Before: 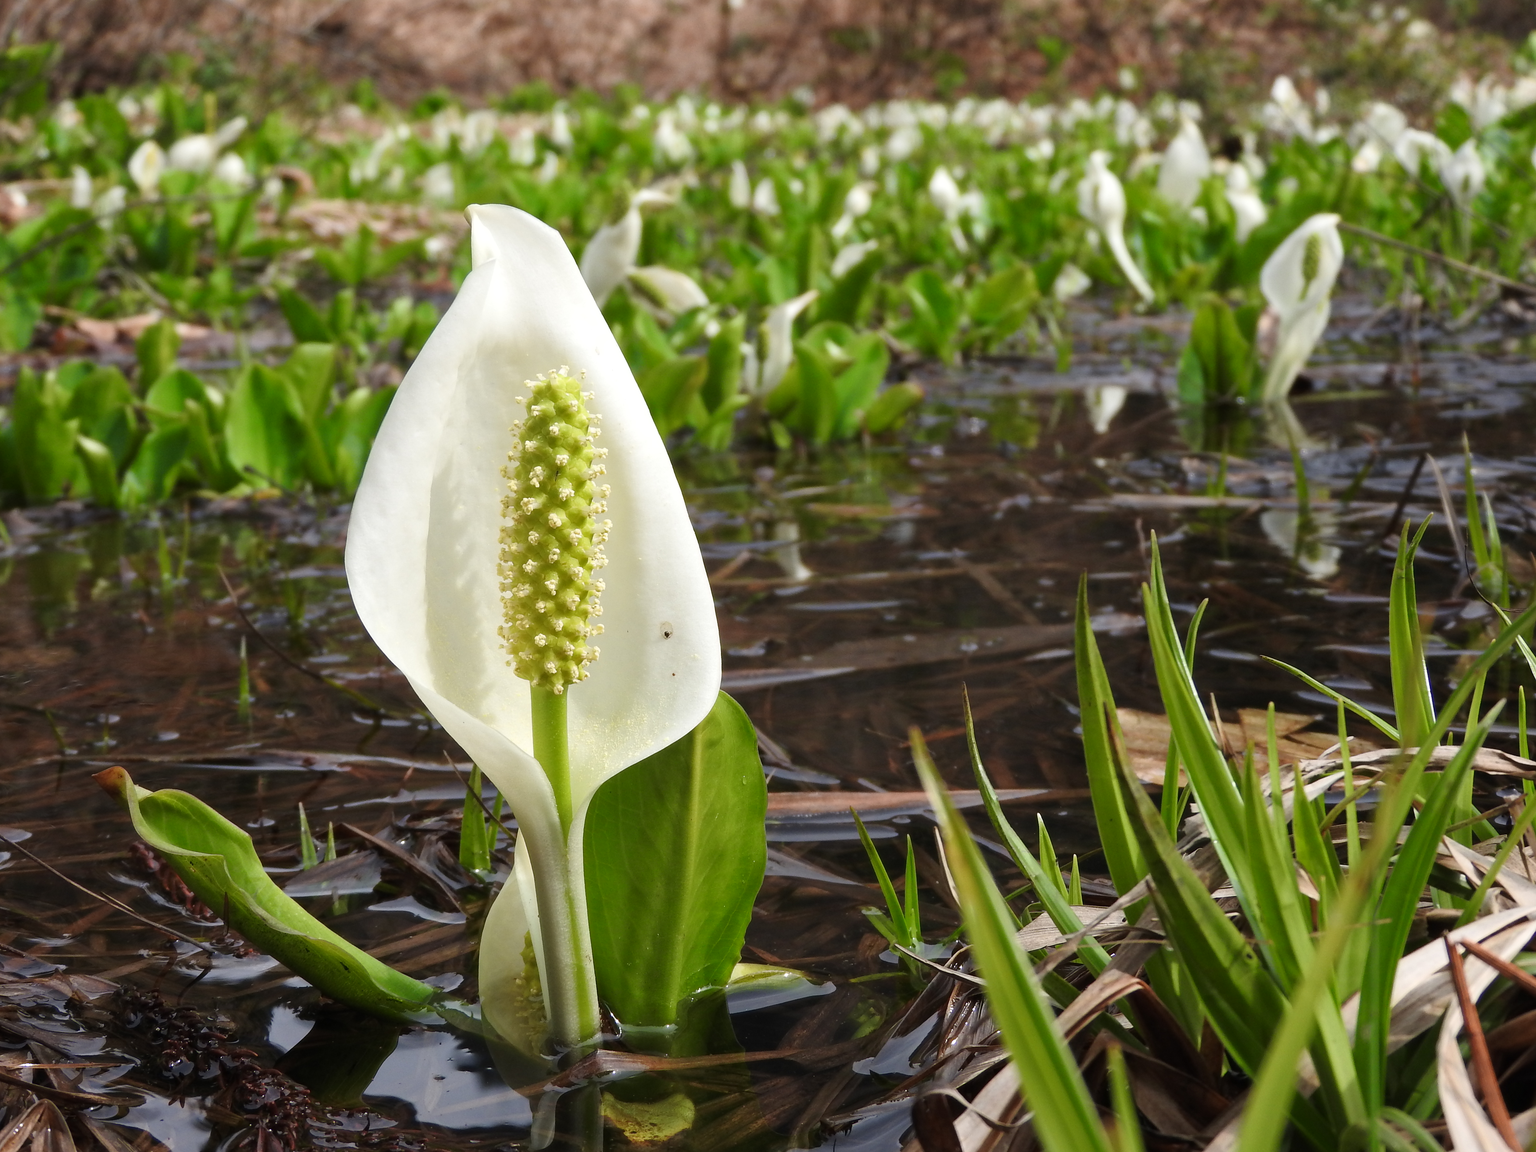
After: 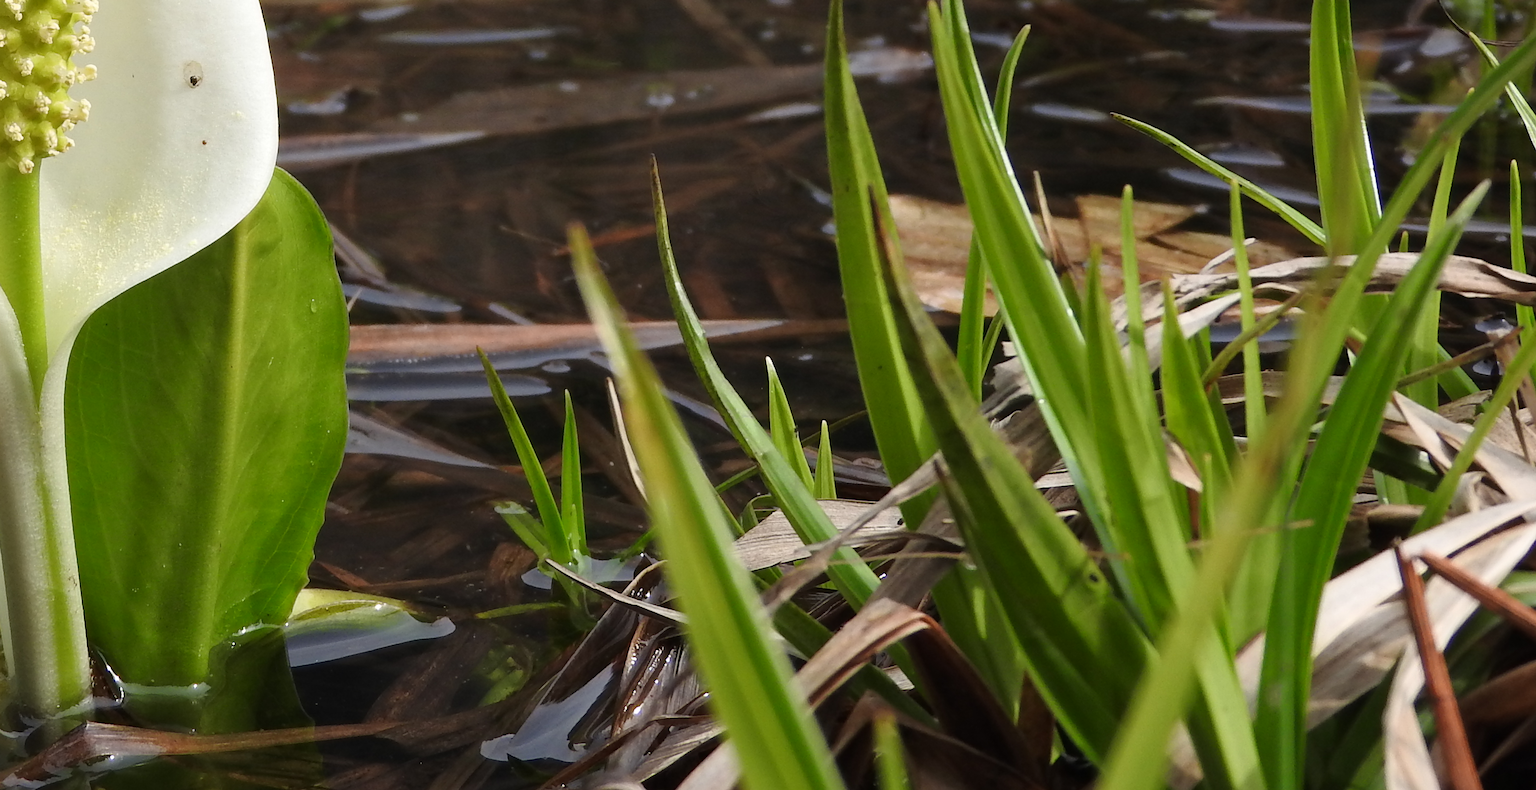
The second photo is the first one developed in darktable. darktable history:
crop and rotate: left 35.268%, top 50.606%, bottom 4.966%
